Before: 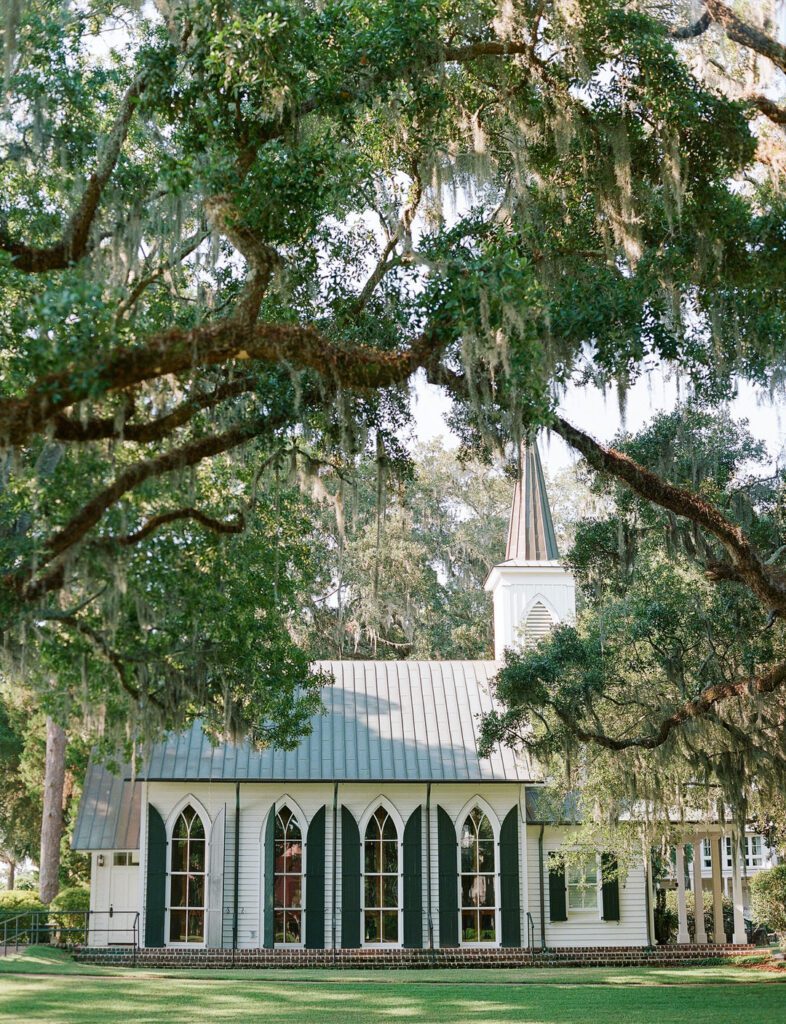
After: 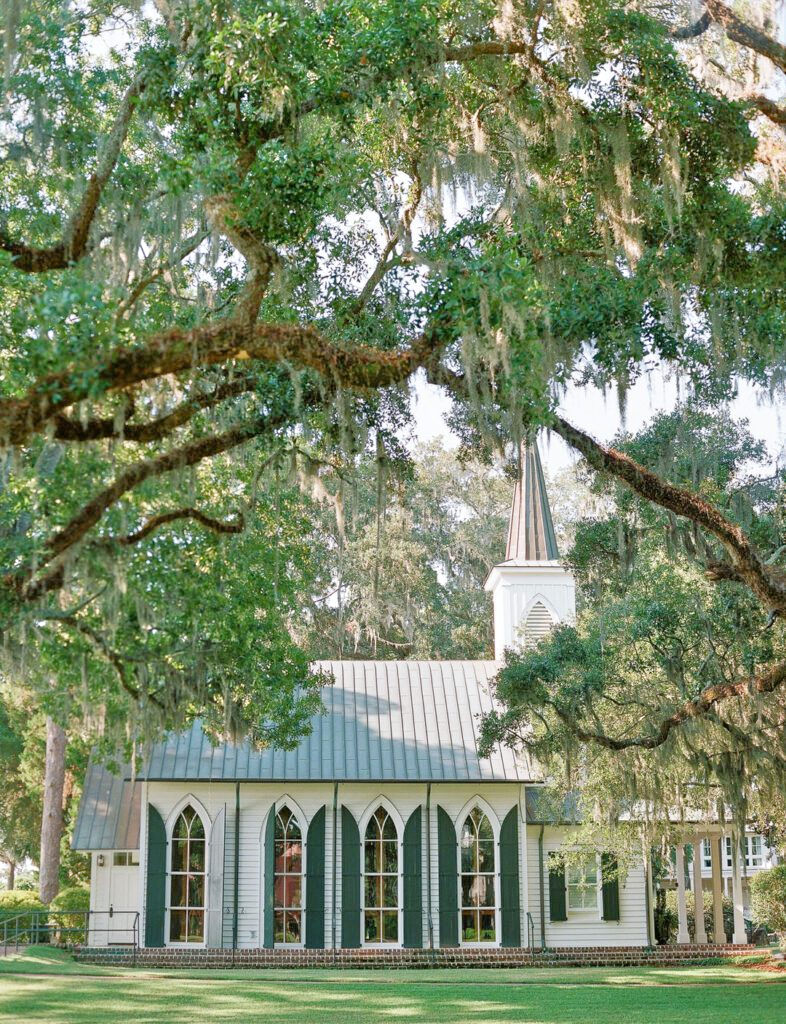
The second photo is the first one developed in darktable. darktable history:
tone equalizer: -7 EV 0.164 EV, -6 EV 0.618 EV, -5 EV 1.11 EV, -4 EV 1.36 EV, -3 EV 1.14 EV, -2 EV 0.6 EV, -1 EV 0.154 EV
